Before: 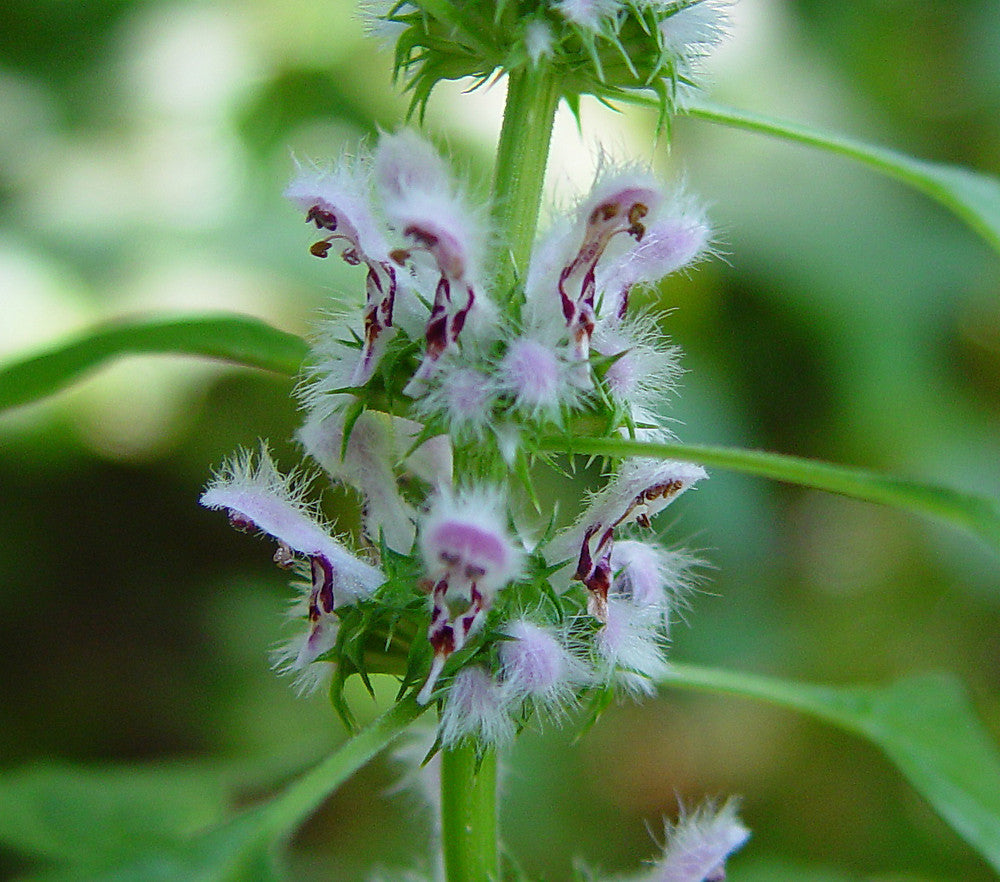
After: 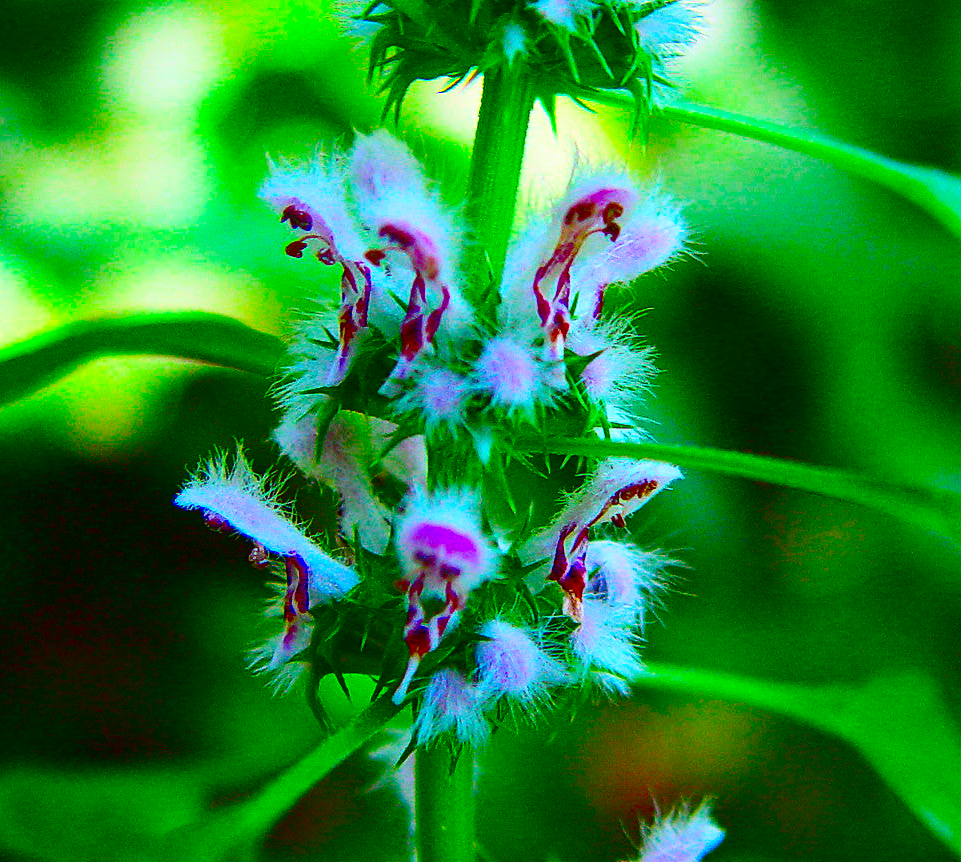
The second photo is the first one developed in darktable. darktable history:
contrast brightness saturation: contrast 0.318, brightness -0.078, saturation 0.174
color correction: highlights b* 0.059, saturation 2.98
crop and rotate: left 2.589%, right 1.238%, bottom 2.157%
